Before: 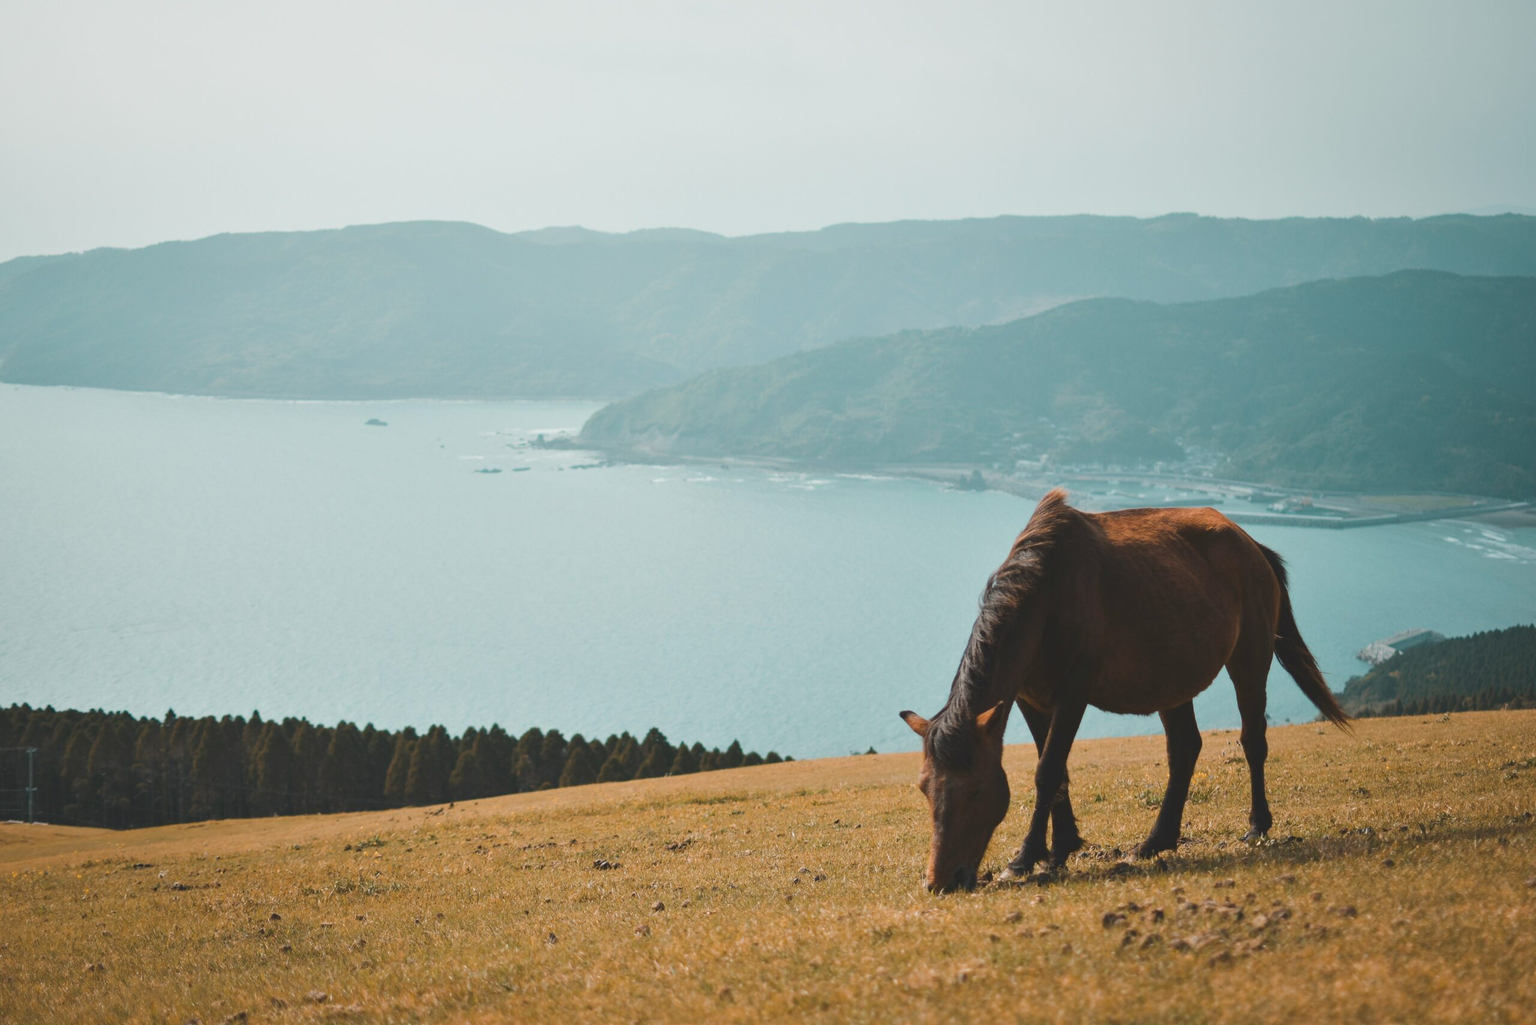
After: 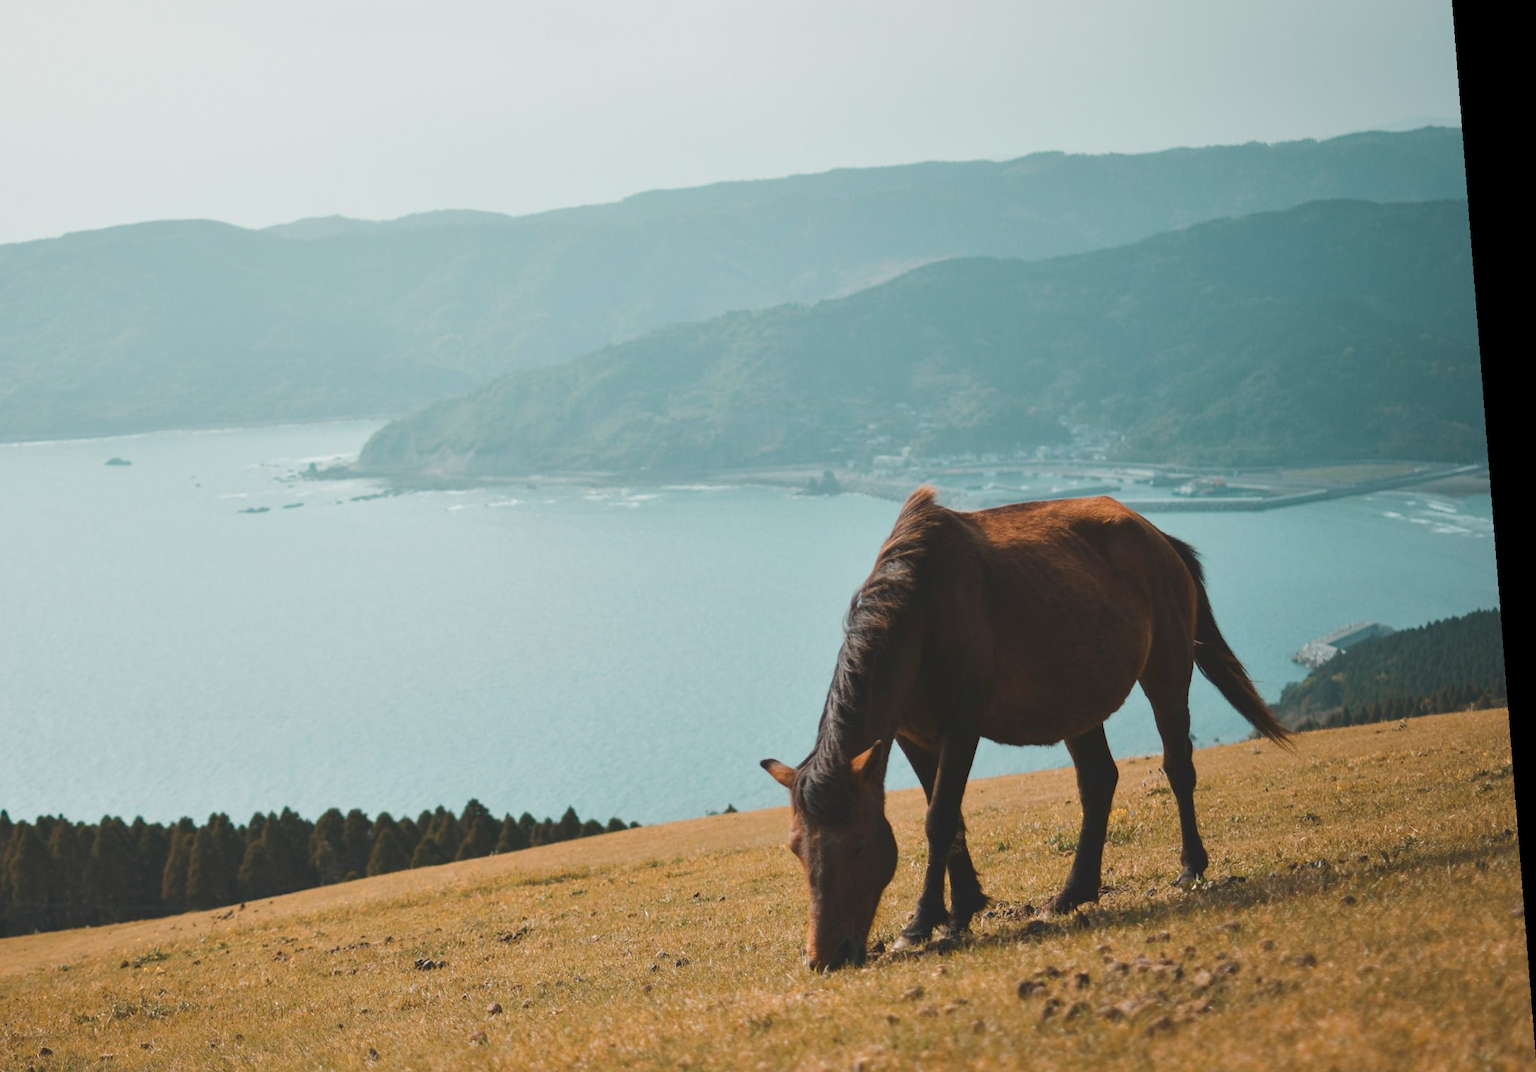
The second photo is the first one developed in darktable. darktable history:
rotate and perspective: rotation -4.2°, shear 0.006, automatic cropping off
crop: left 19.159%, top 9.58%, bottom 9.58%
